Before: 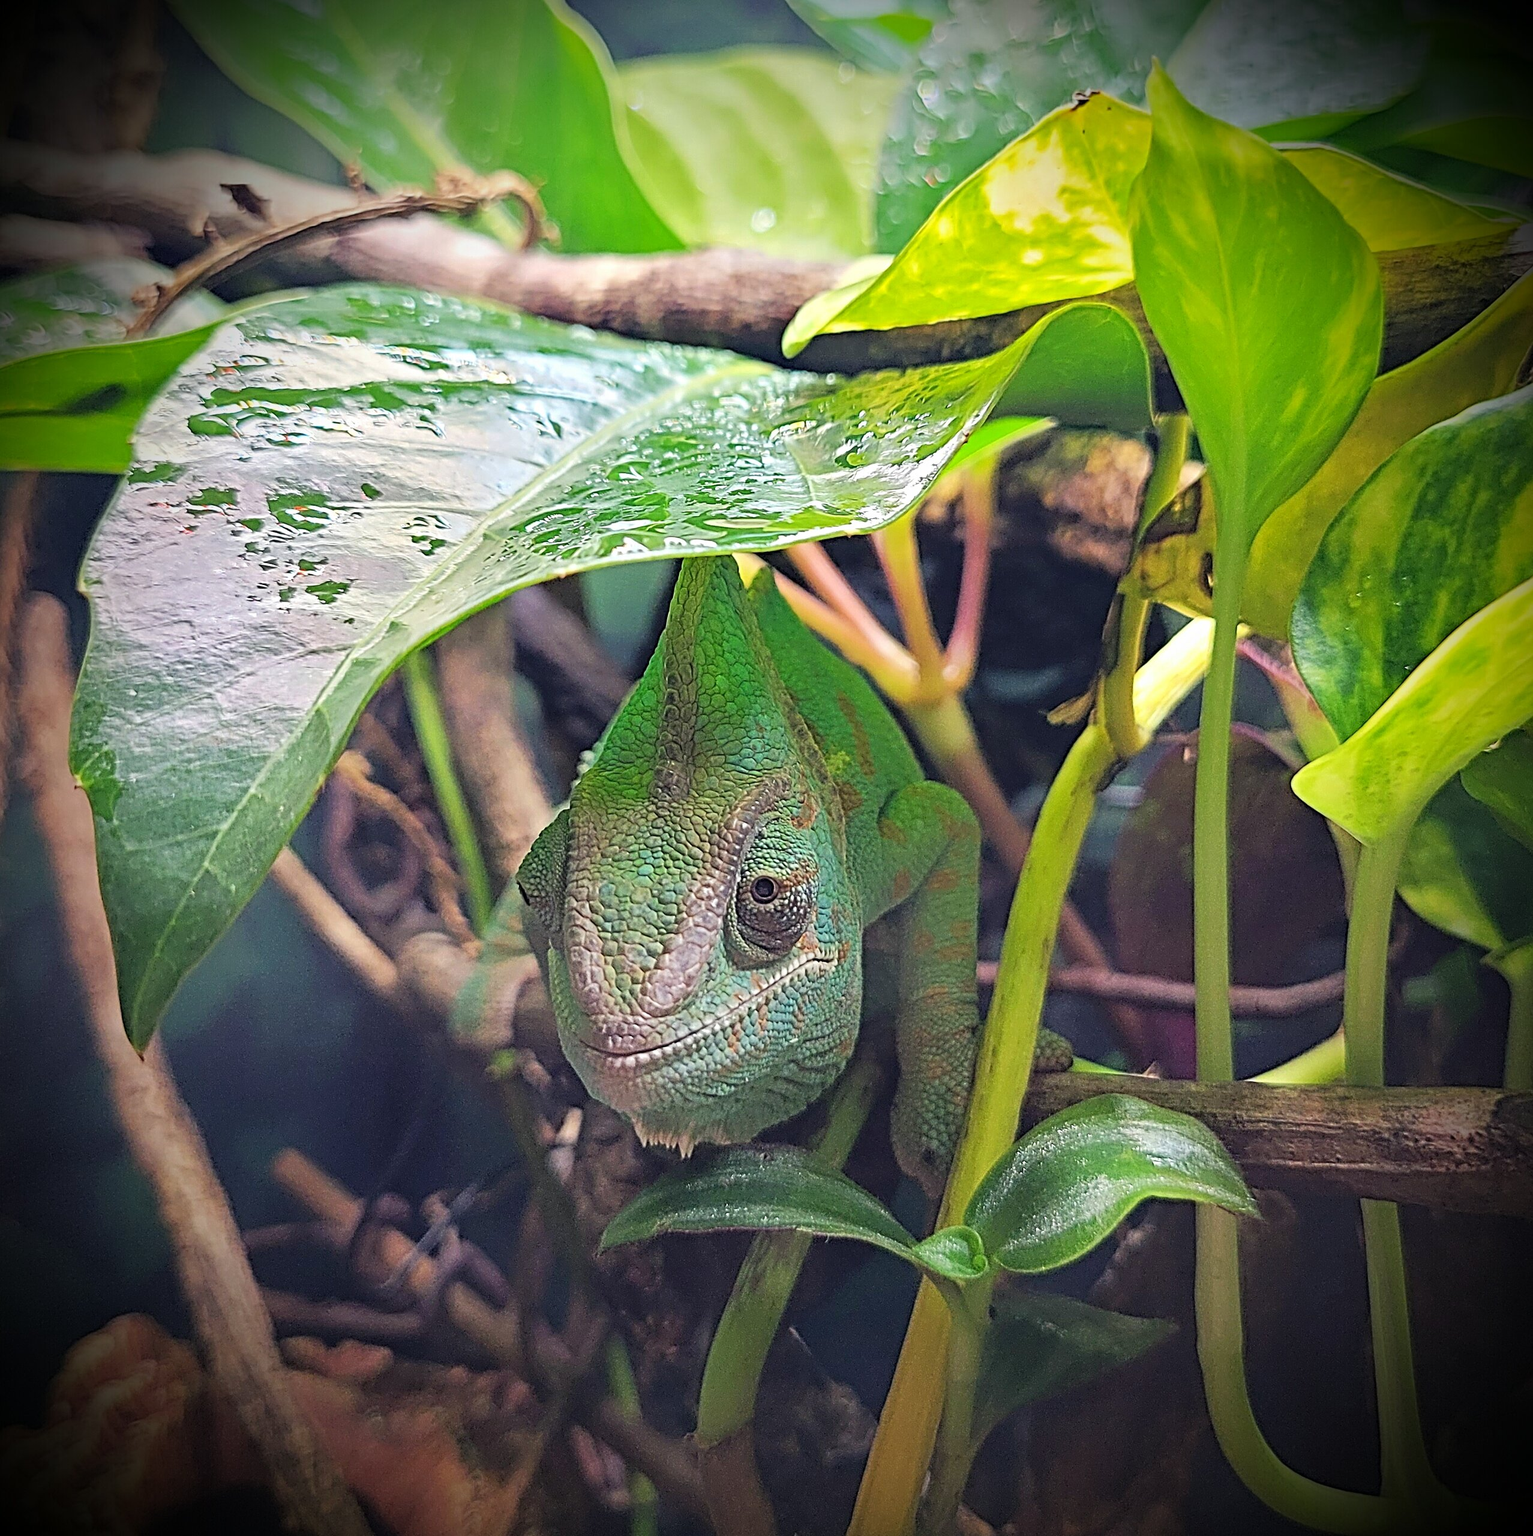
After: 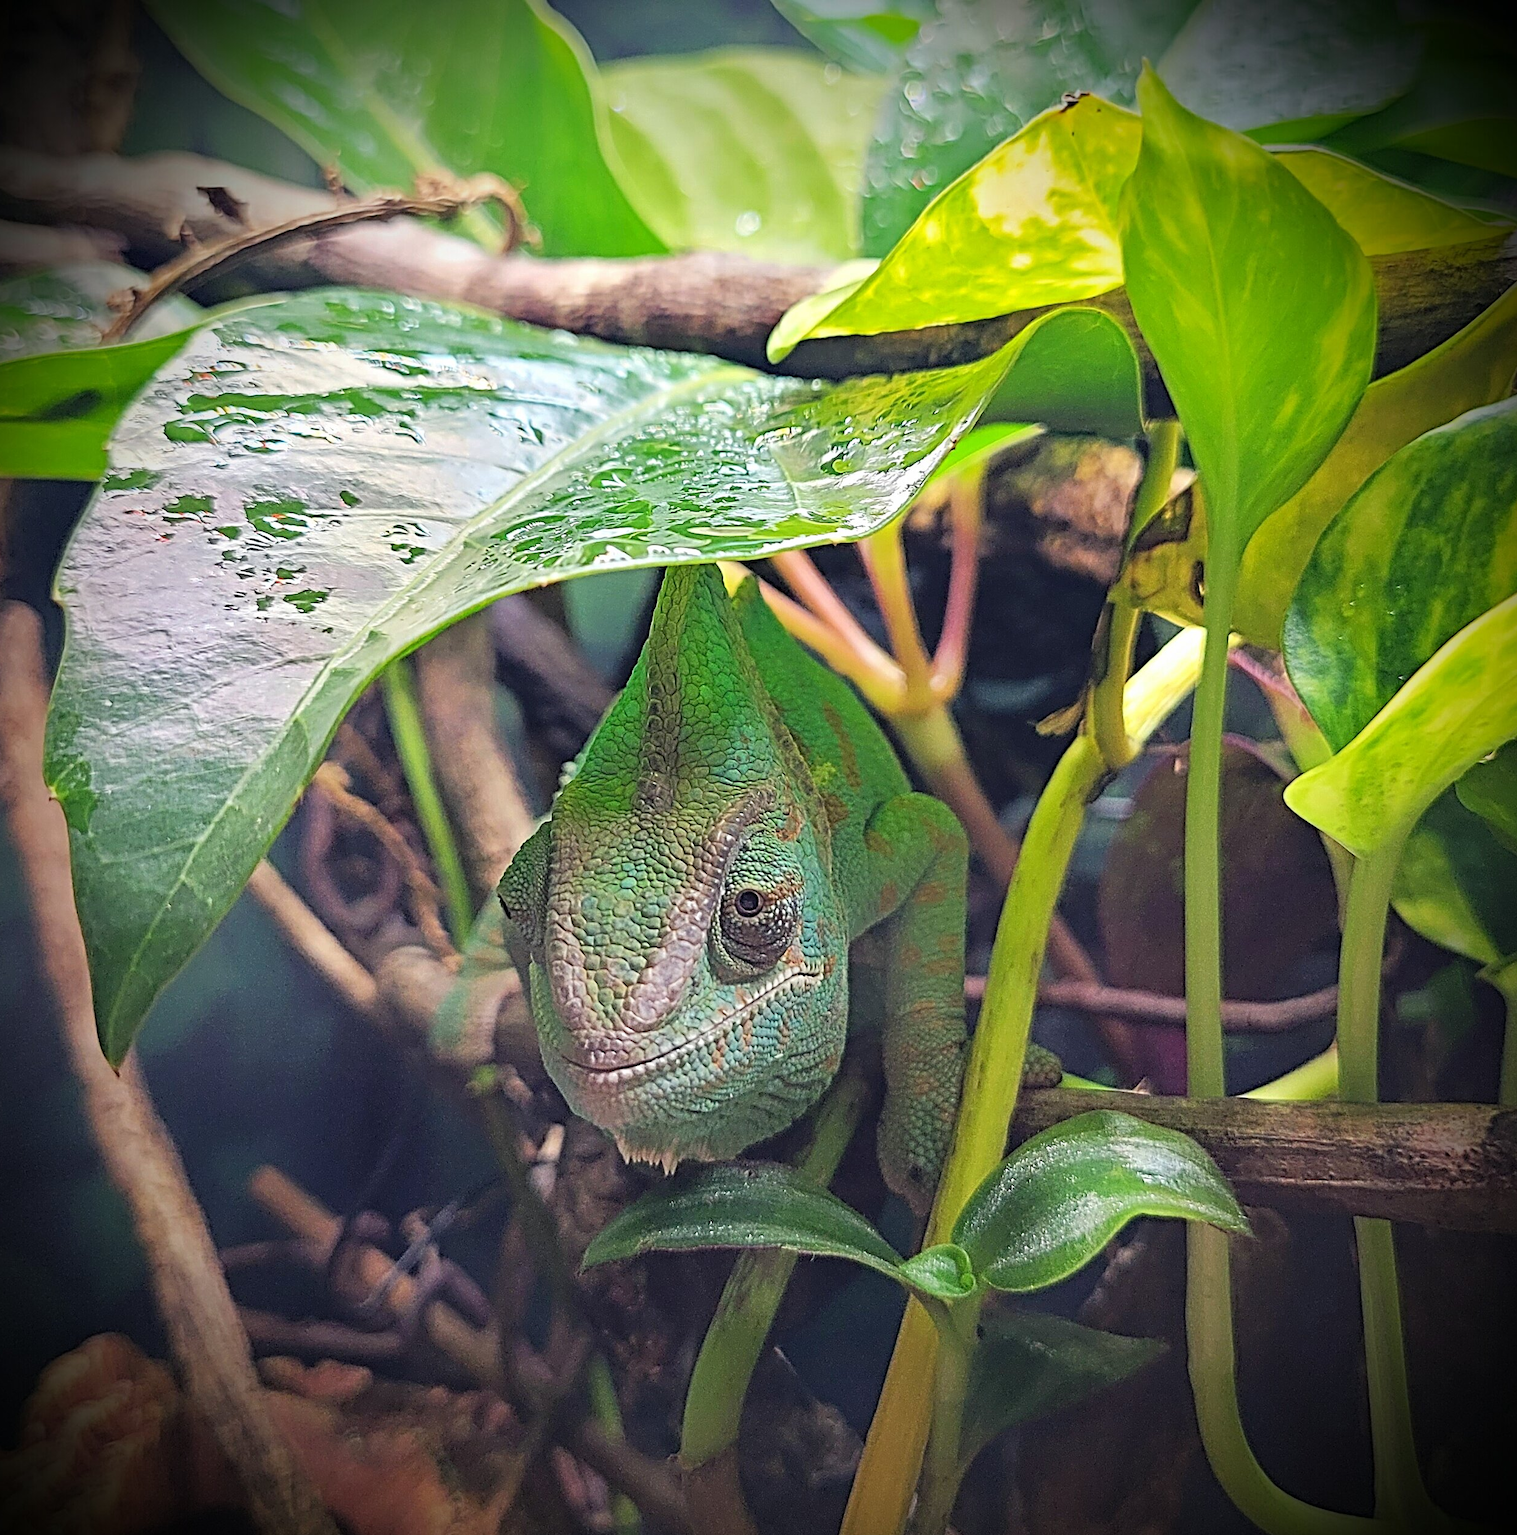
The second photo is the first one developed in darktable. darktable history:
crop and rotate: left 1.733%, right 0.655%, bottom 1.413%
